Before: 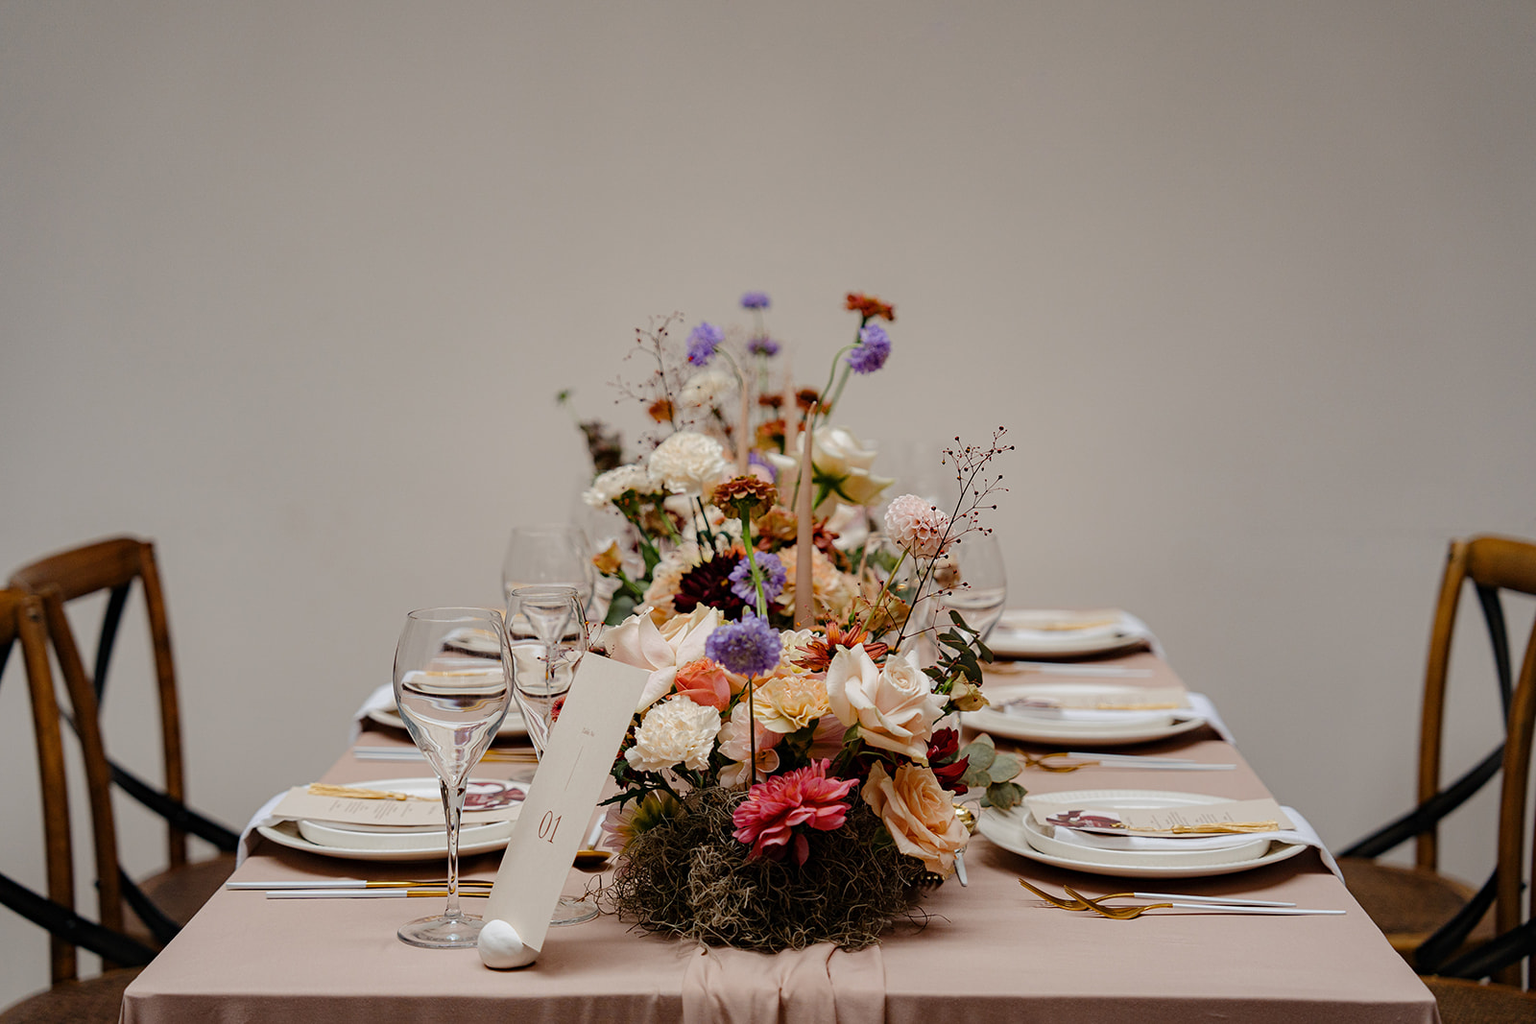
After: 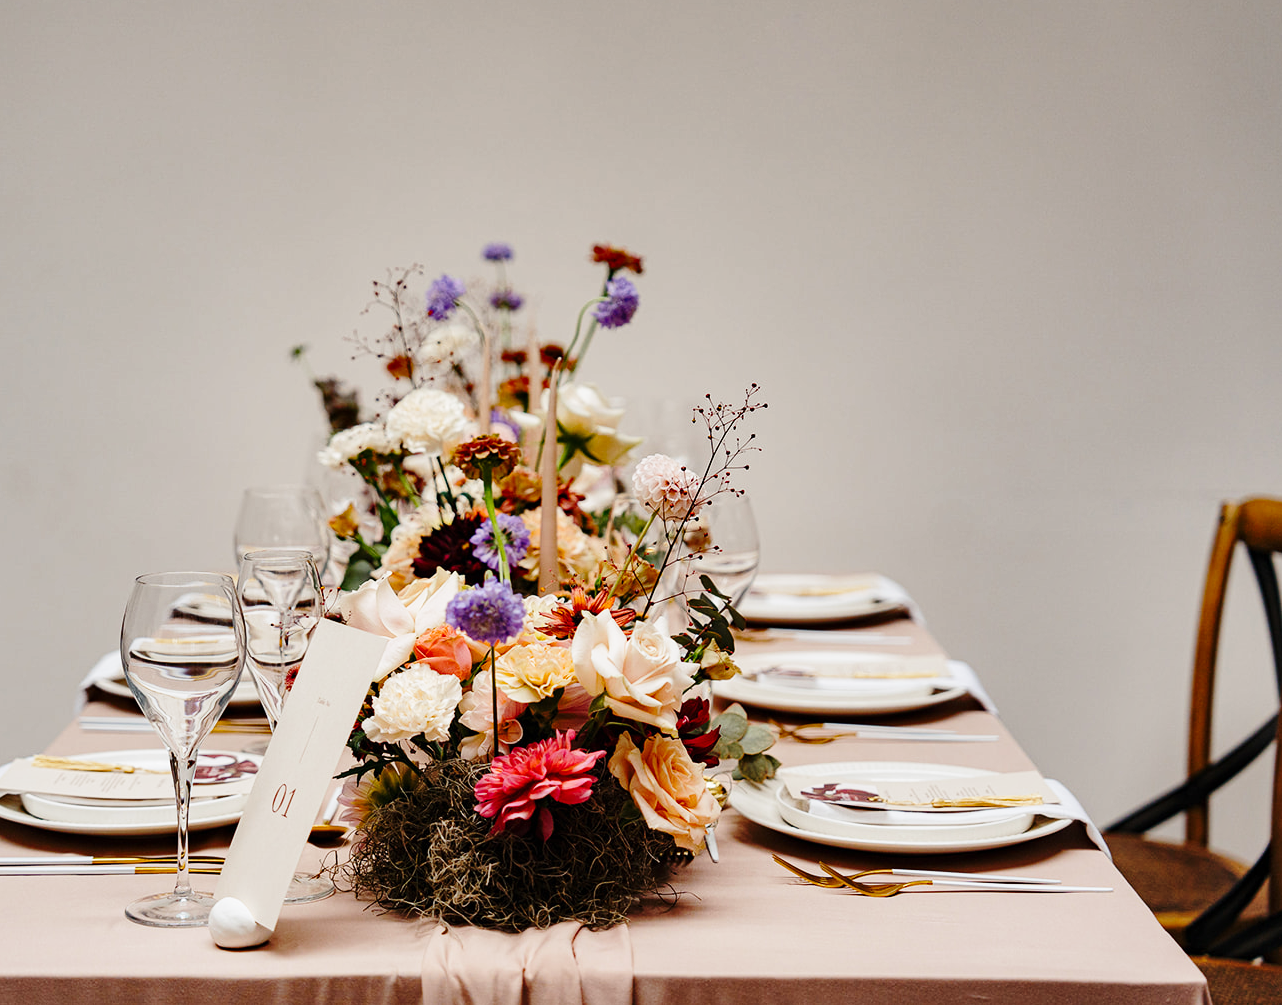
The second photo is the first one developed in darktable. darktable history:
crop and rotate: left 18.101%, top 5.742%, right 1.774%
base curve: curves: ch0 [(0, 0) (0.028, 0.03) (0.121, 0.232) (0.46, 0.748) (0.859, 0.968) (1, 1)], preserve colors none
shadows and highlights: shadows color adjustment 99.15%, highlights color adjustment 0.42%, soften with gaussian
